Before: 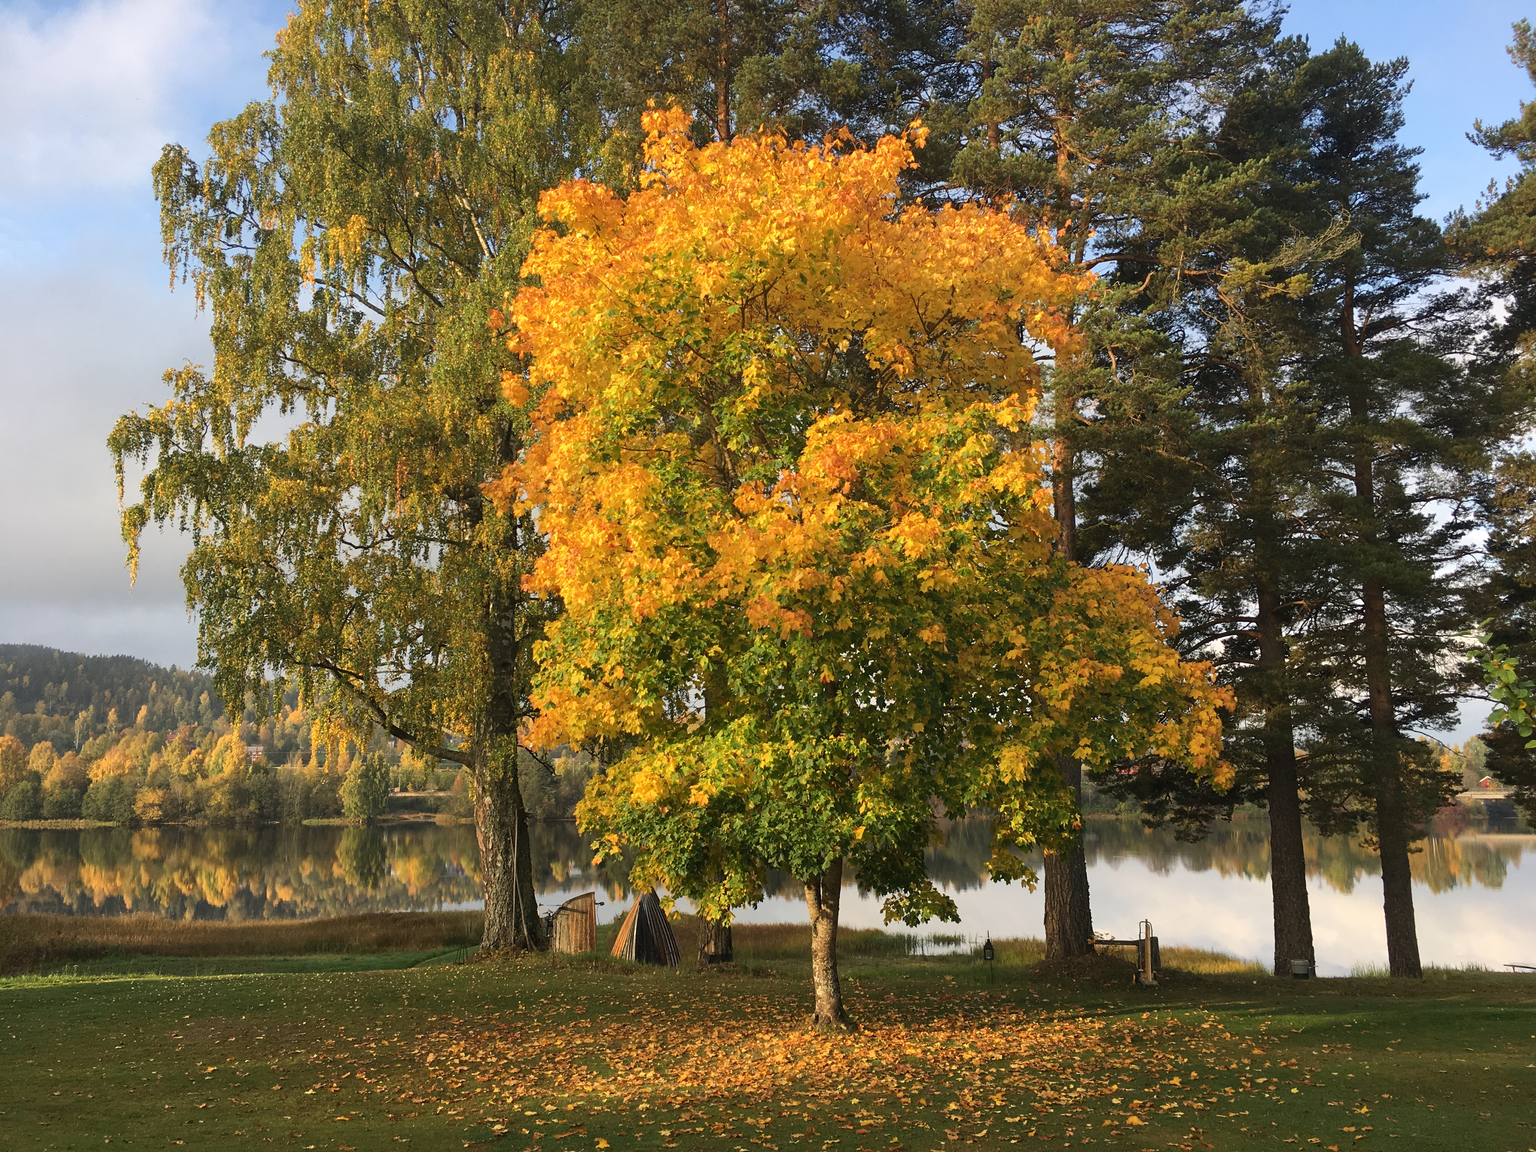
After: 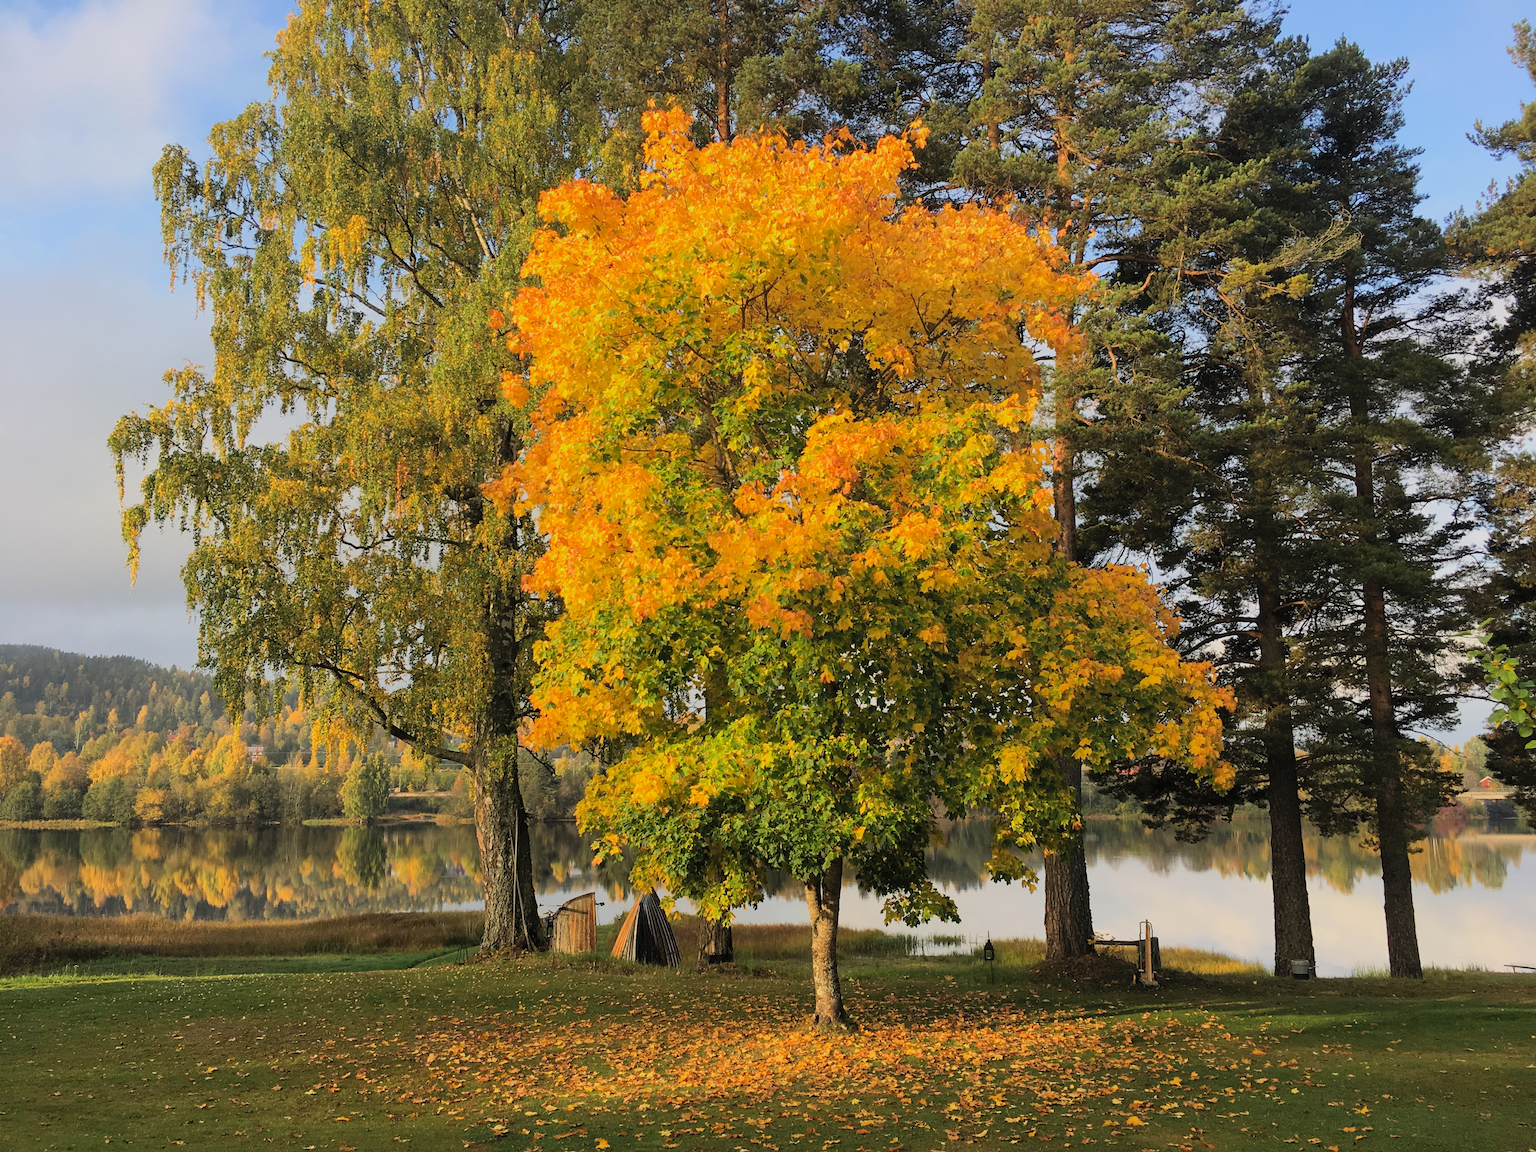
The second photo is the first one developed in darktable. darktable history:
filmic rgb: black relative exposure -7.65 EV, white relative exposure 4.56 EV, hardness 3.61, color science v6 (2022)
contrast brightness saturation: brightness 0.09, saturation 0.19
